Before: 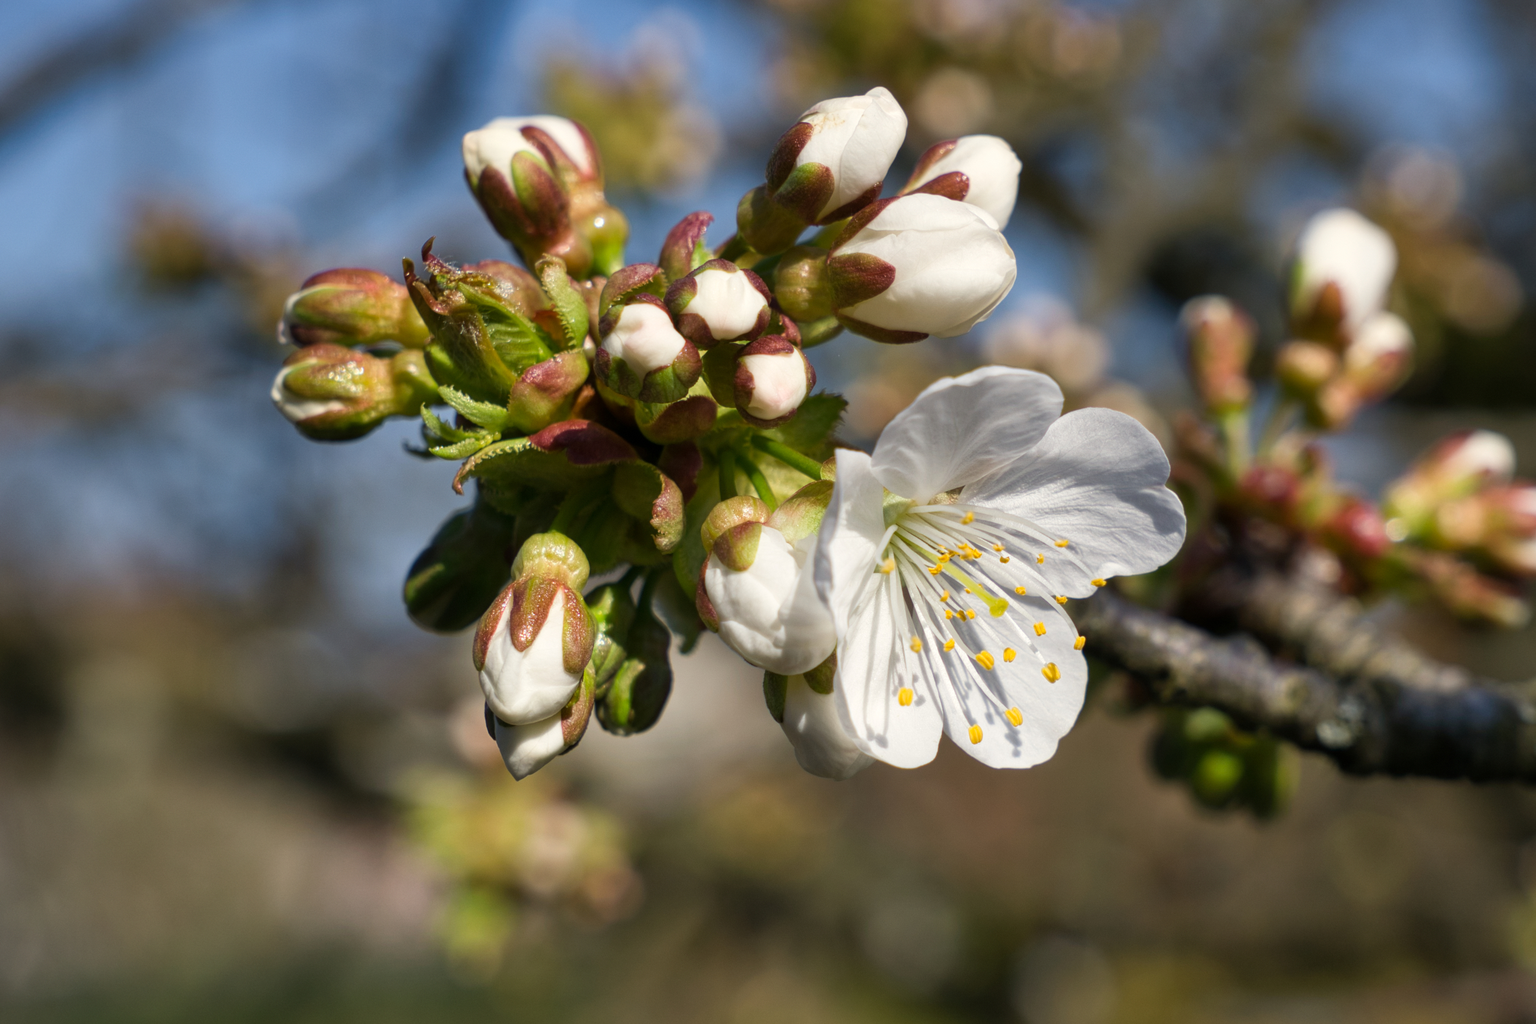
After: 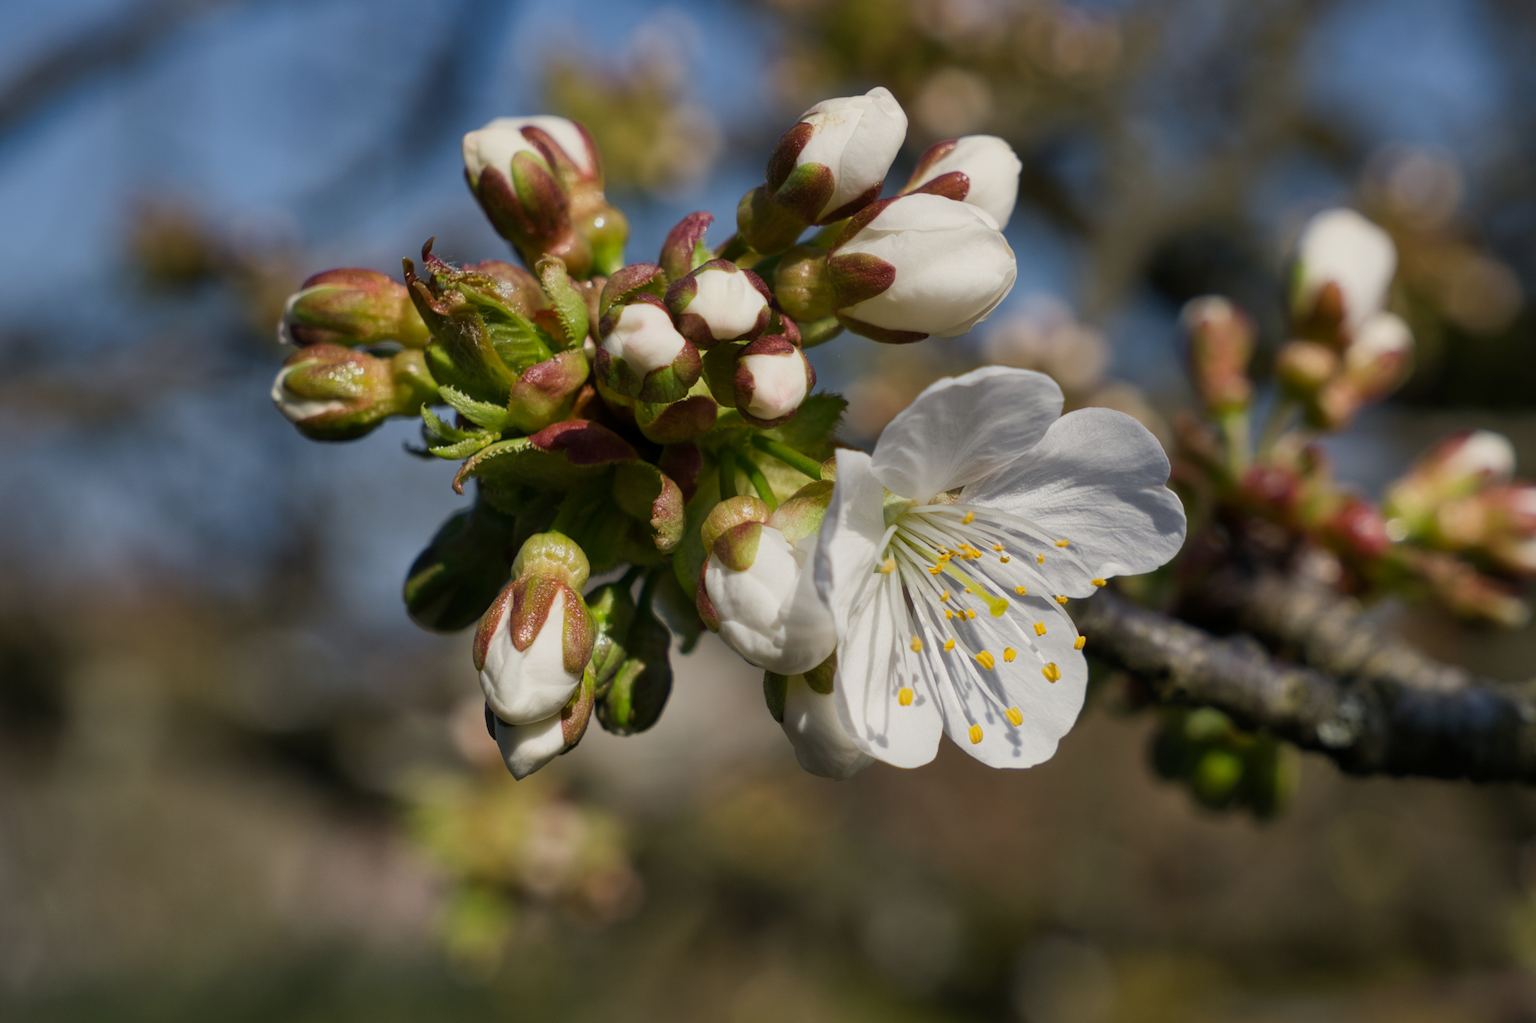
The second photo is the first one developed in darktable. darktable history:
exposure: exposure -0.462 EV, compensate highlight preservation false
white balance: red 1, blue 1
